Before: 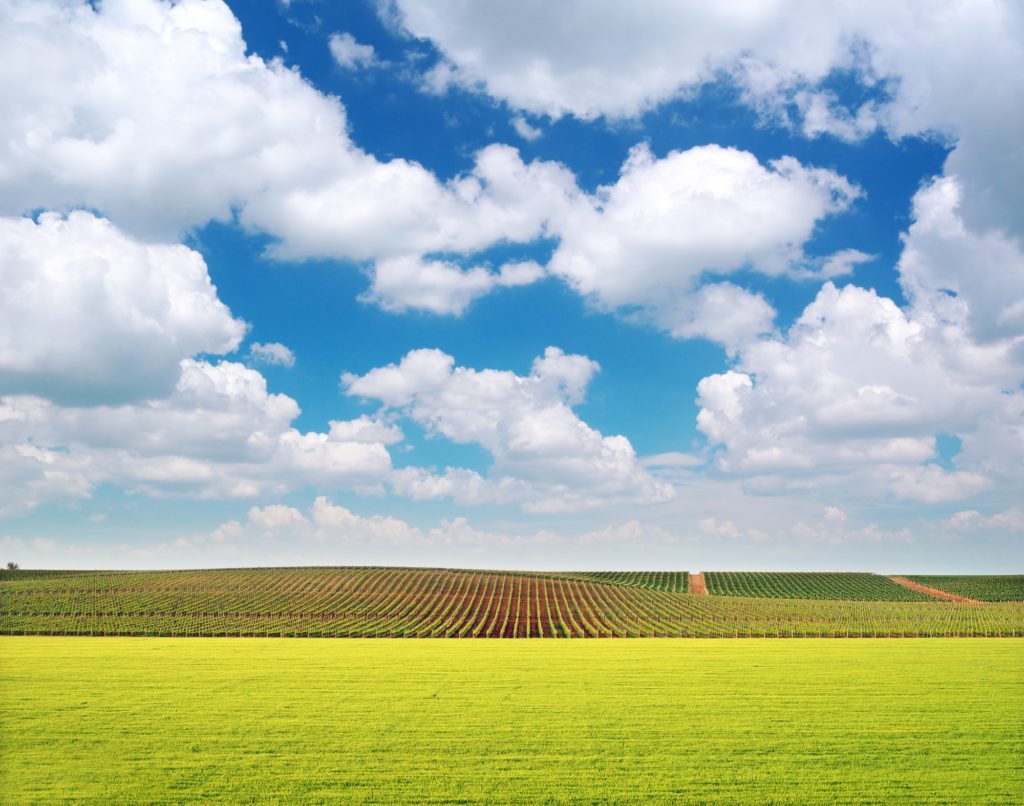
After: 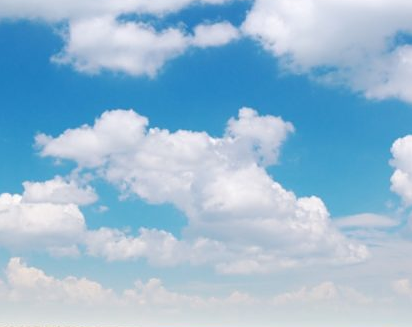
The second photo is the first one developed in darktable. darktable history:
crop: left 29.953%, top 29.701%, right 29.75%, bottom 29.712%
sharpen: amount 0.207
